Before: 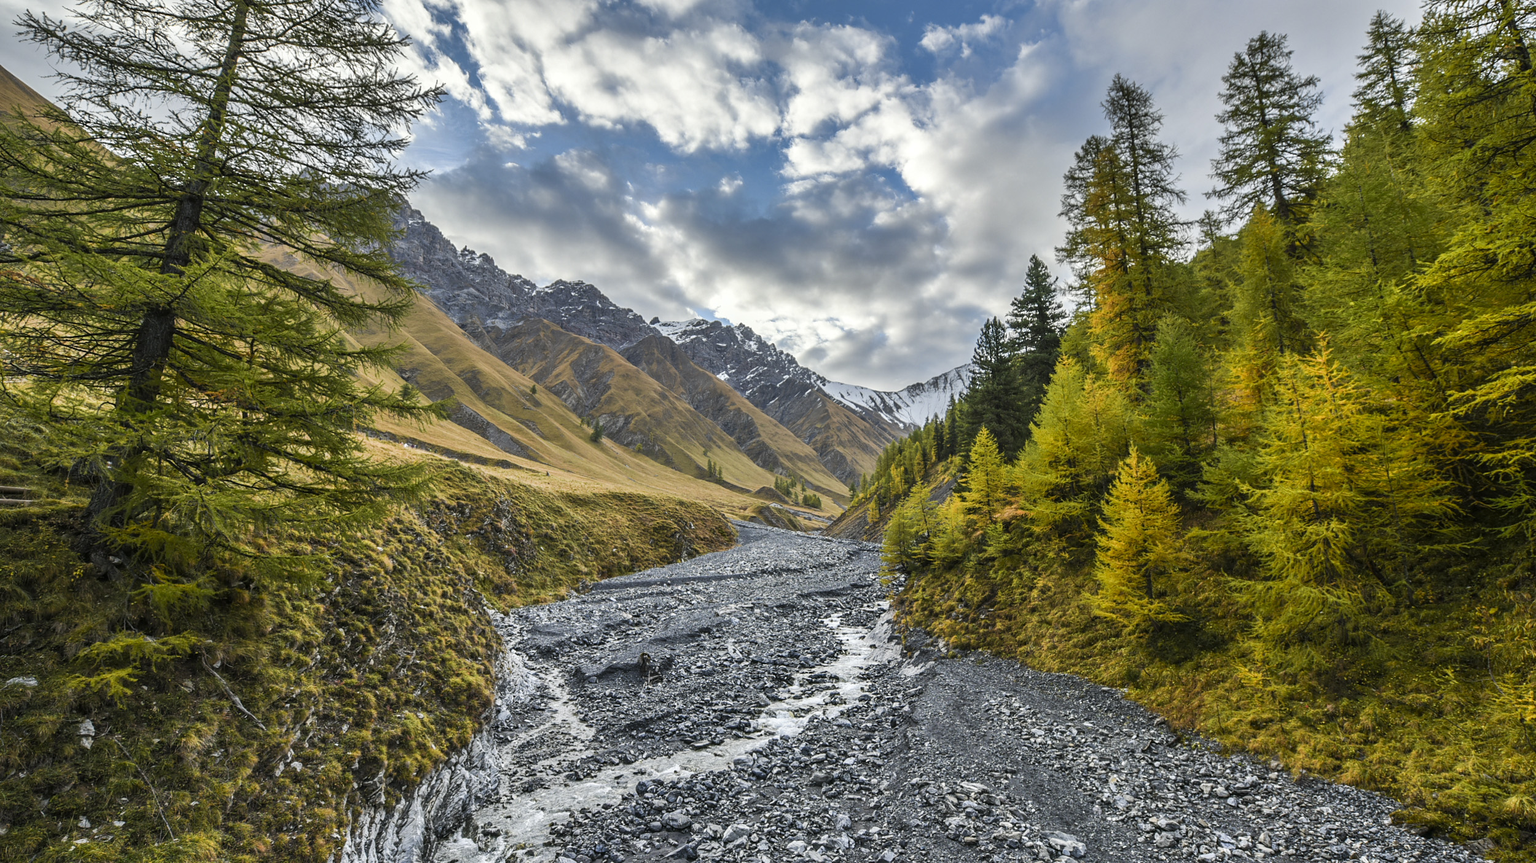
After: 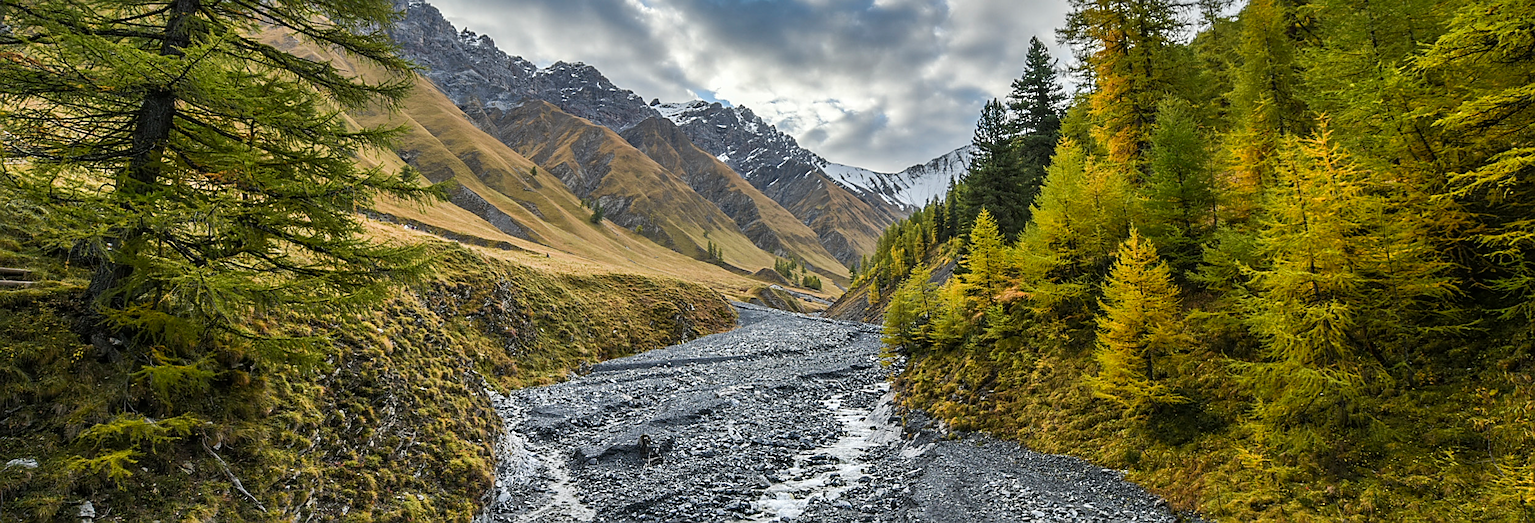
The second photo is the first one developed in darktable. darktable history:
sharpen: on, module defaults
crop and rotate: top 25.357%, bottom 13.942%
